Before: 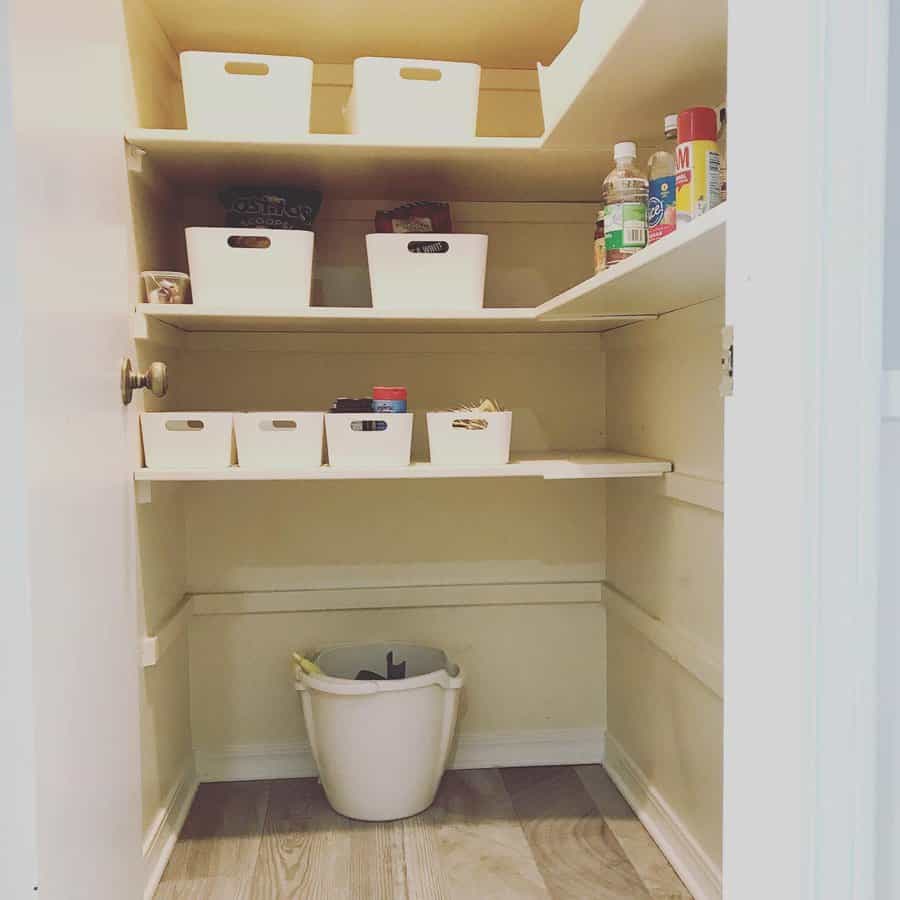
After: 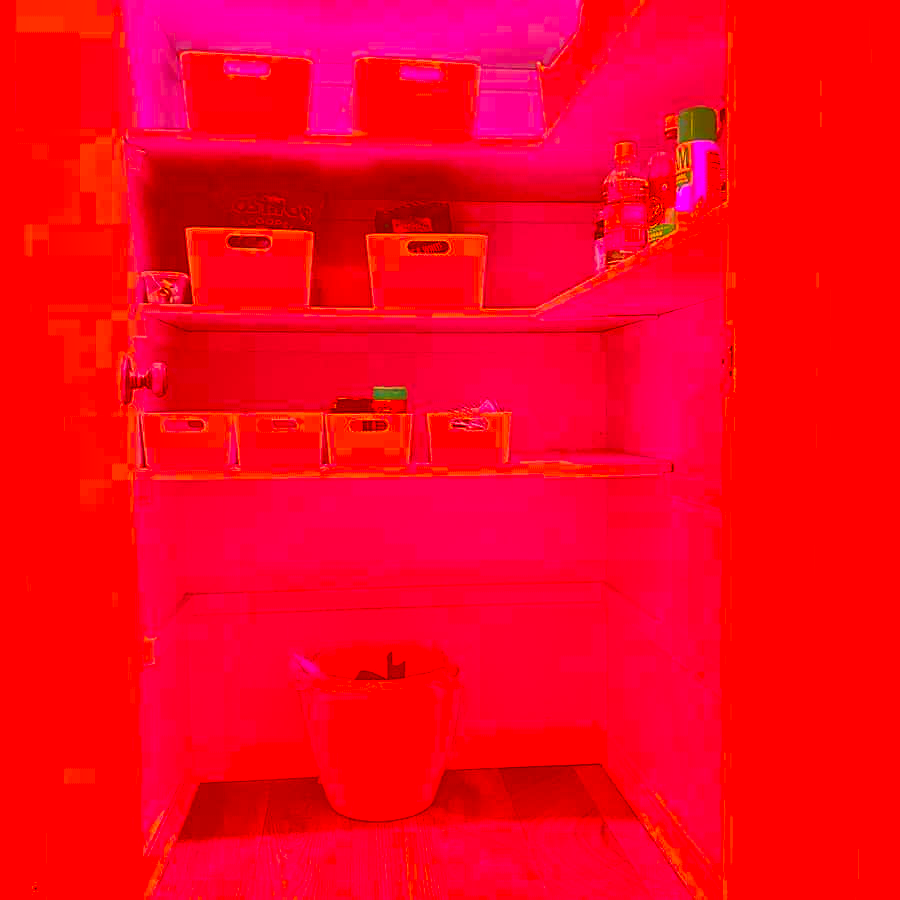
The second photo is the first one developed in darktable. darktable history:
sharpen: amount 0.492
shadows and highlights: shadows 29.52, highlights -30.24, low approximation 0.01, soften with gaussian
color correction: highlights a* -39.19, highlights b* -39.79, shadows a* -39.88, shadows b* -39.7, saturation -2.99
